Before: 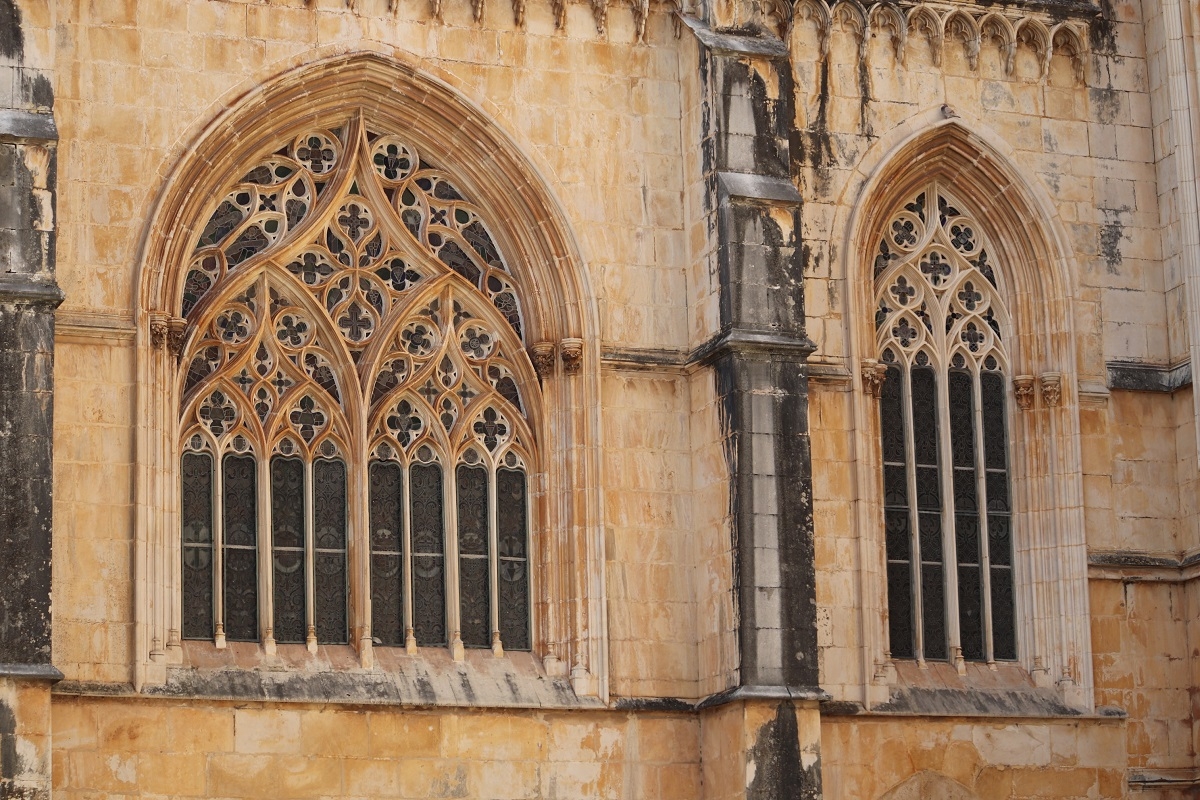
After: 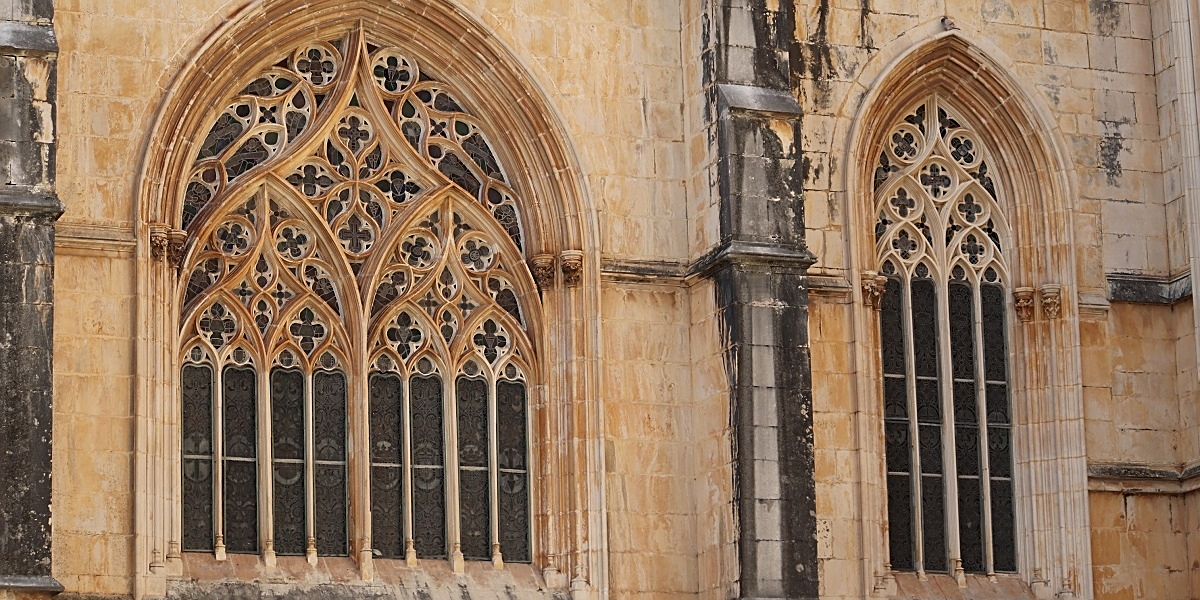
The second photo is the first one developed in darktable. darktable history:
sharpen: on, module defaults
crop: top 11.011%, bottom 13.915%
exposure: exposure -0.04 EV, compensate exposure bias true, compensate highlight preservation false
